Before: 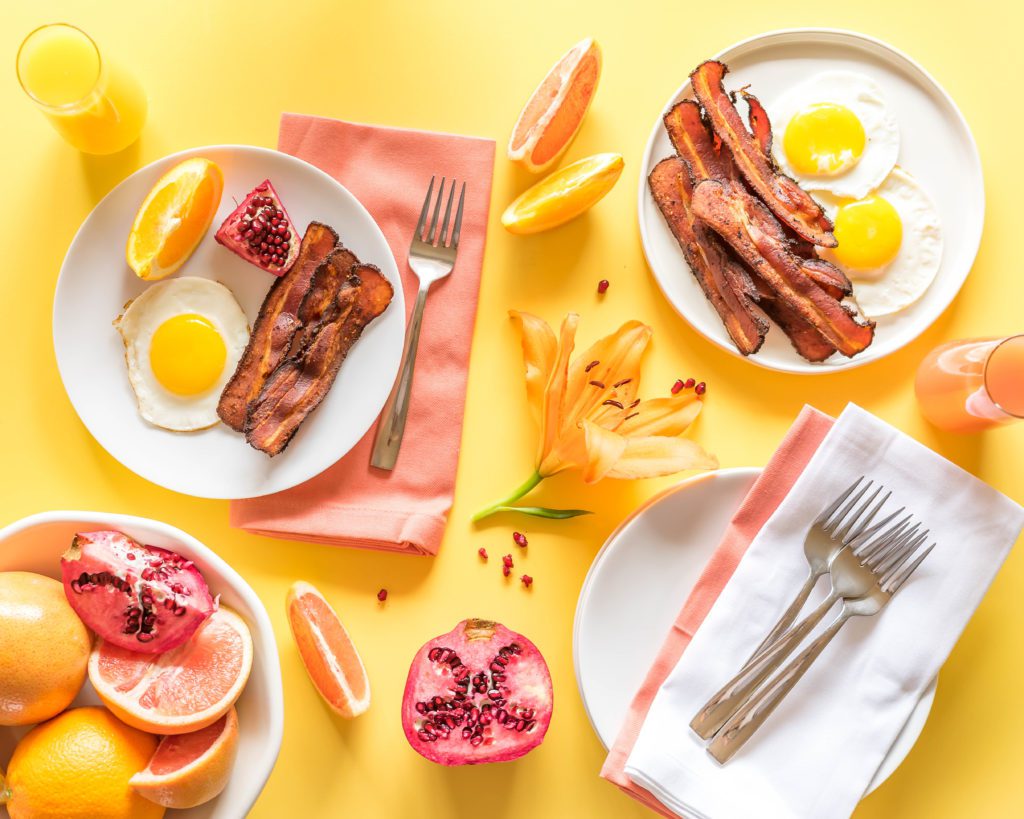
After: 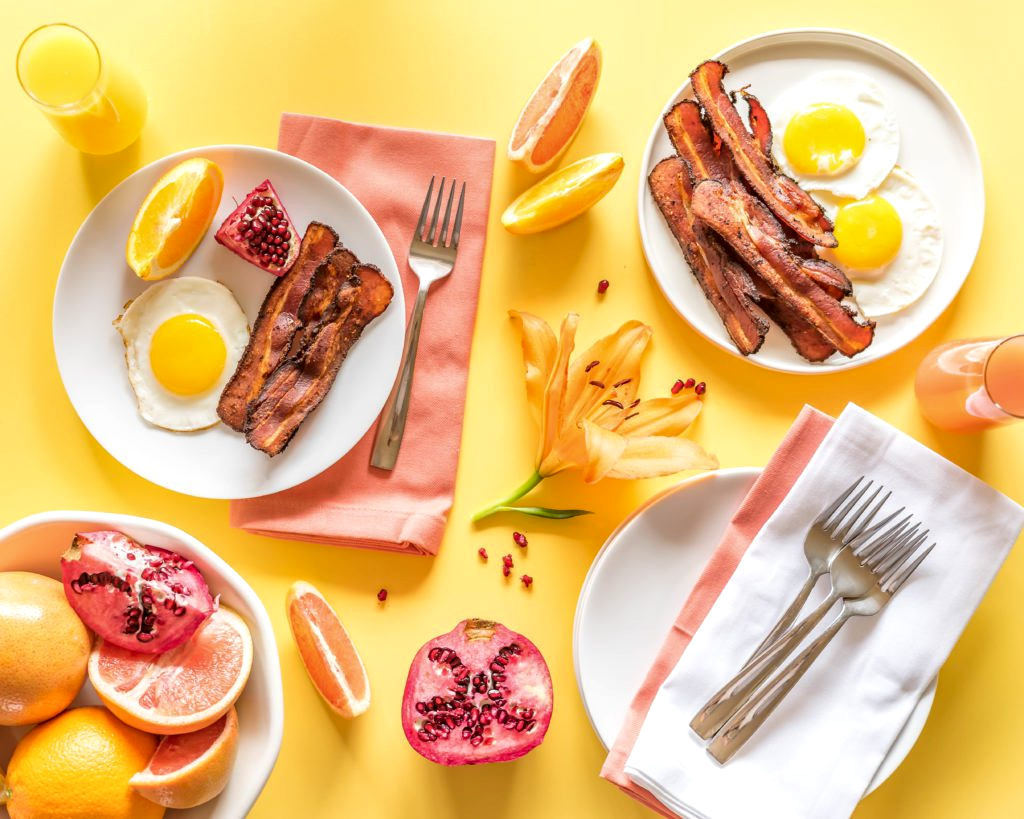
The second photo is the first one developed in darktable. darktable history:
sharpen: radius 5.37, amount 0.311, threshold 26.897
local contrast: on, module defaults
